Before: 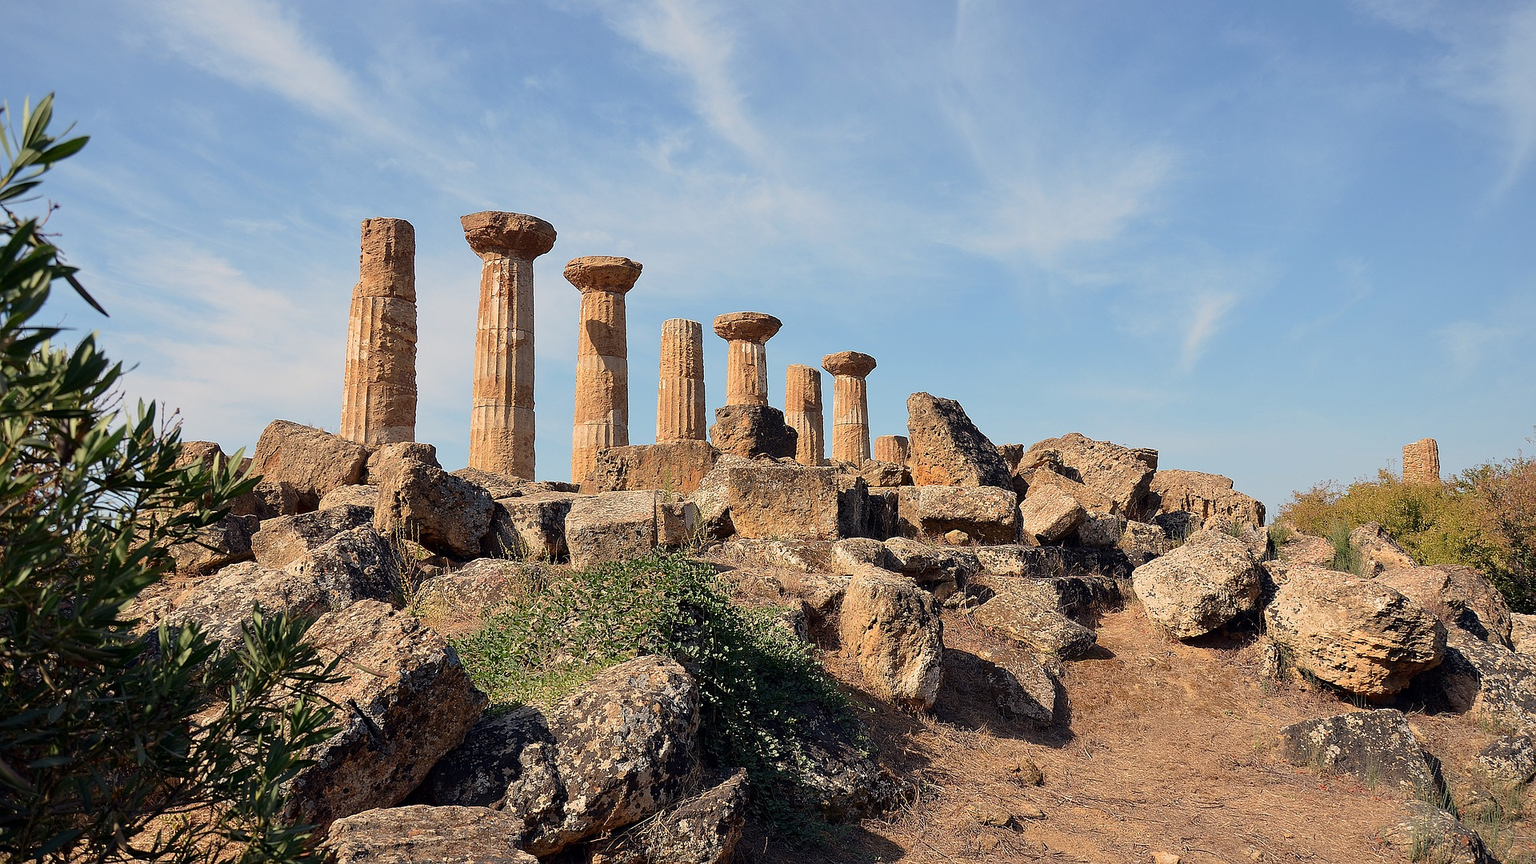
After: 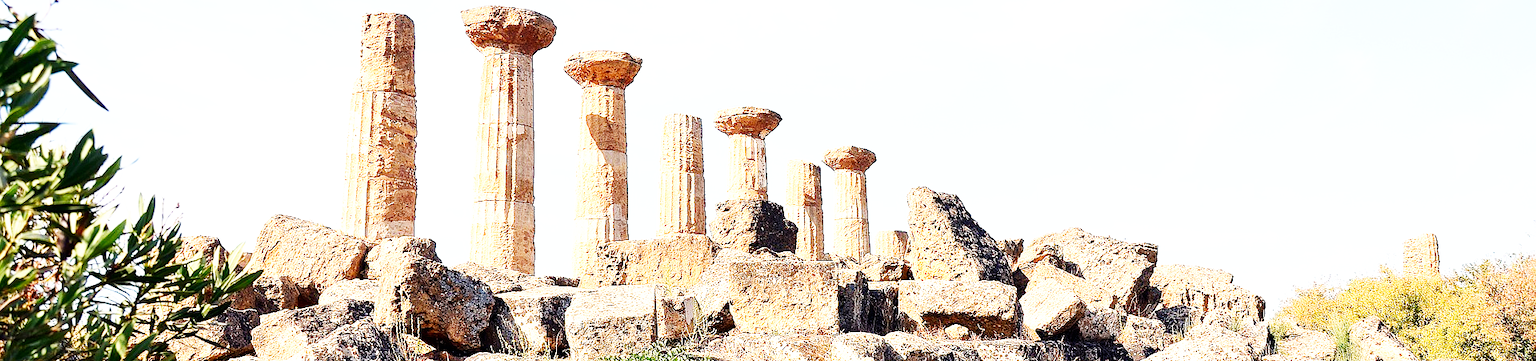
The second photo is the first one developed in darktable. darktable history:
exposure: black level correction 0.001, exposure 1.116 EV, compensate highlight preservation false
crop and rotate: top 23.84%, bottom 34.294%
base curve: curves: ch0 [(0, 0) (0.007, 0.004) (0.027, 0.03) (0.046, 0.07) (0.207, 0.54) (0.442, 0.872) (0.673, 0.972) (1, 1)], preserve colors none
